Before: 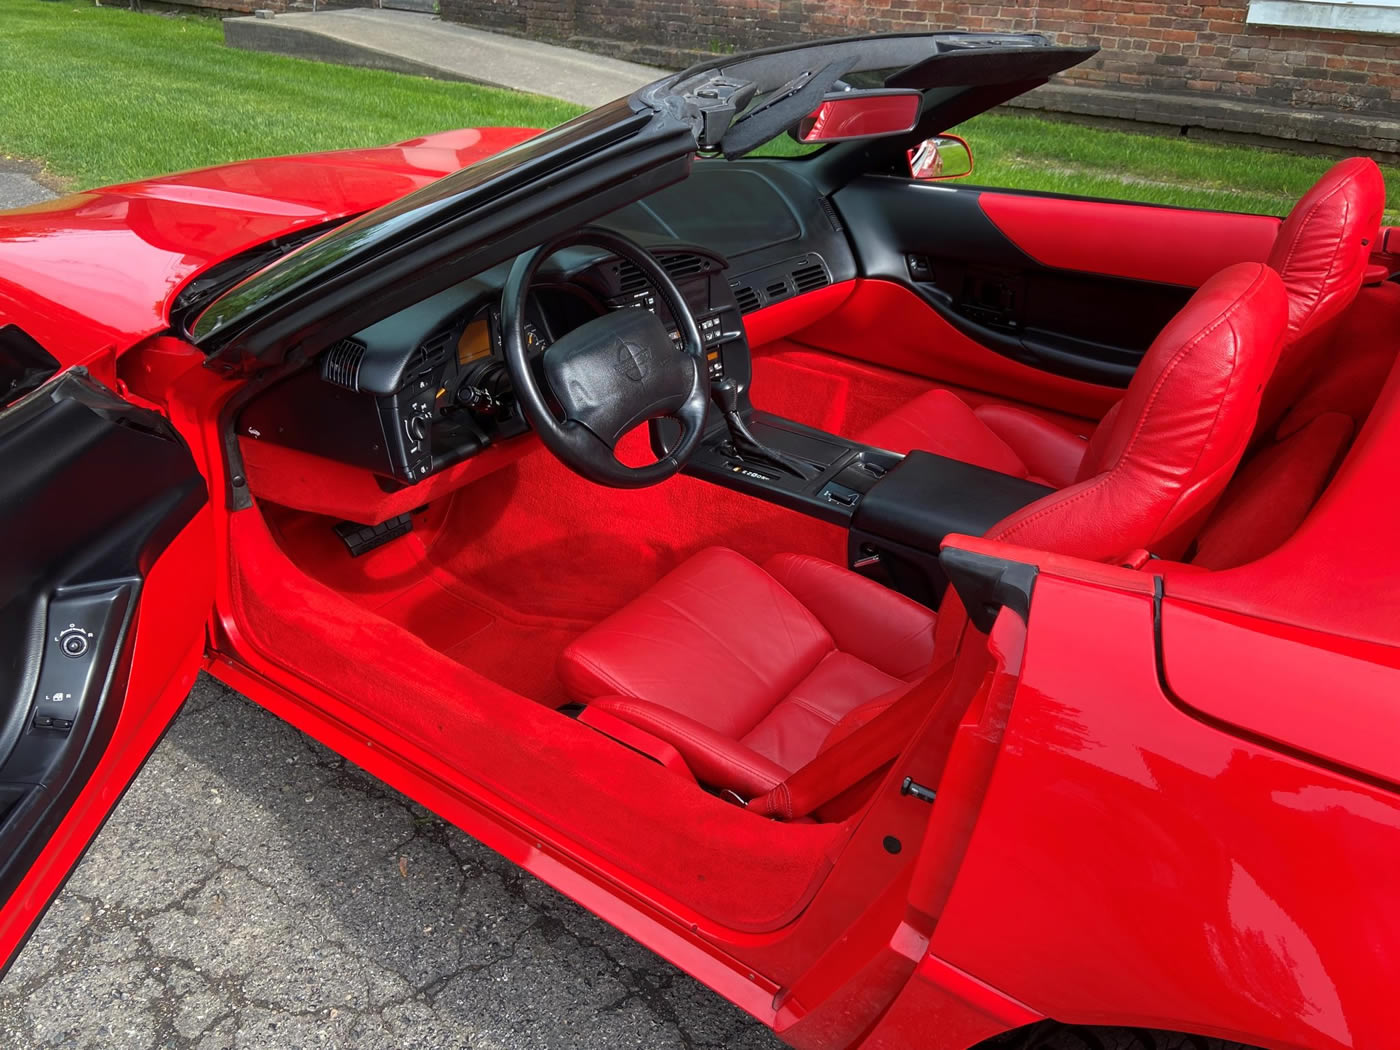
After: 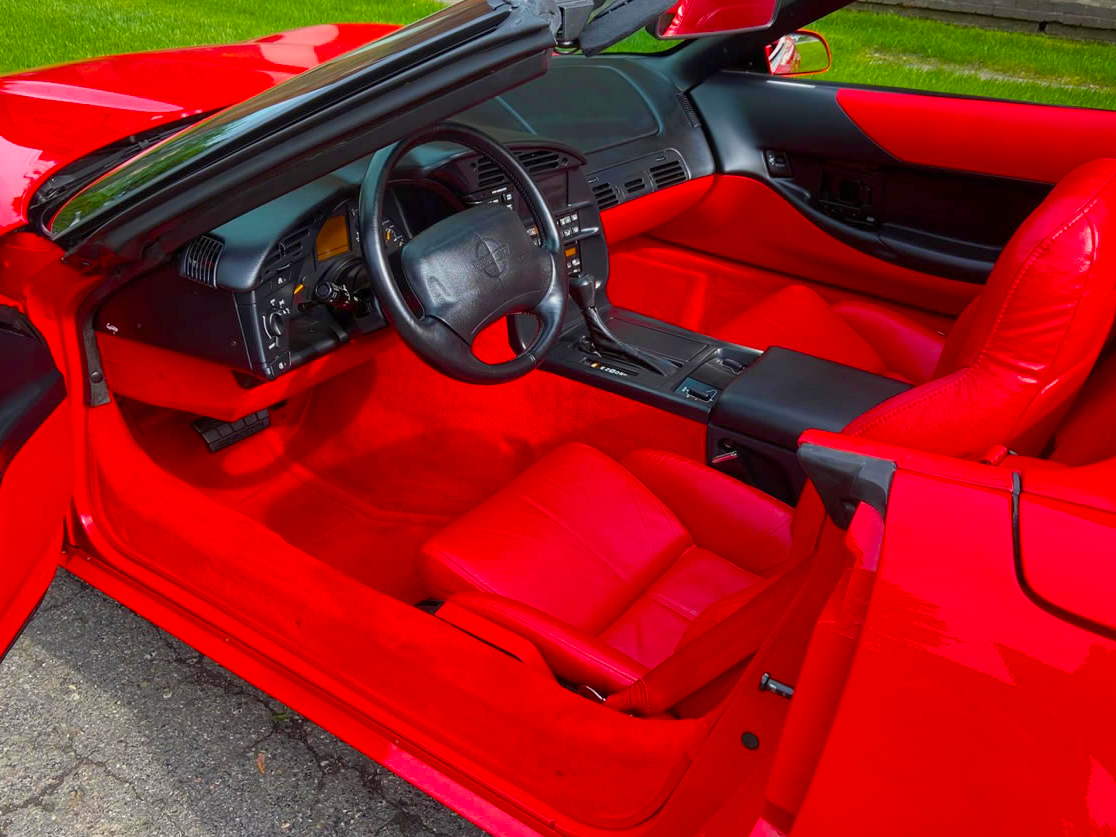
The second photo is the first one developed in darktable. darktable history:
crop and rotate: left 10.205%, top 9.94%, right 10.017%, bottom 10.326%
color balance rgb: linear chroma grading › global chroma 15.416%, perceptual saturation grading › global saturation 30.558%, perceptual brilliance grading › global brilliance 2.651%, perceptual brilliance grading › highlights -2.609%, perceptual brilliance grading › shadows 3.138%, contrast -9.359%
